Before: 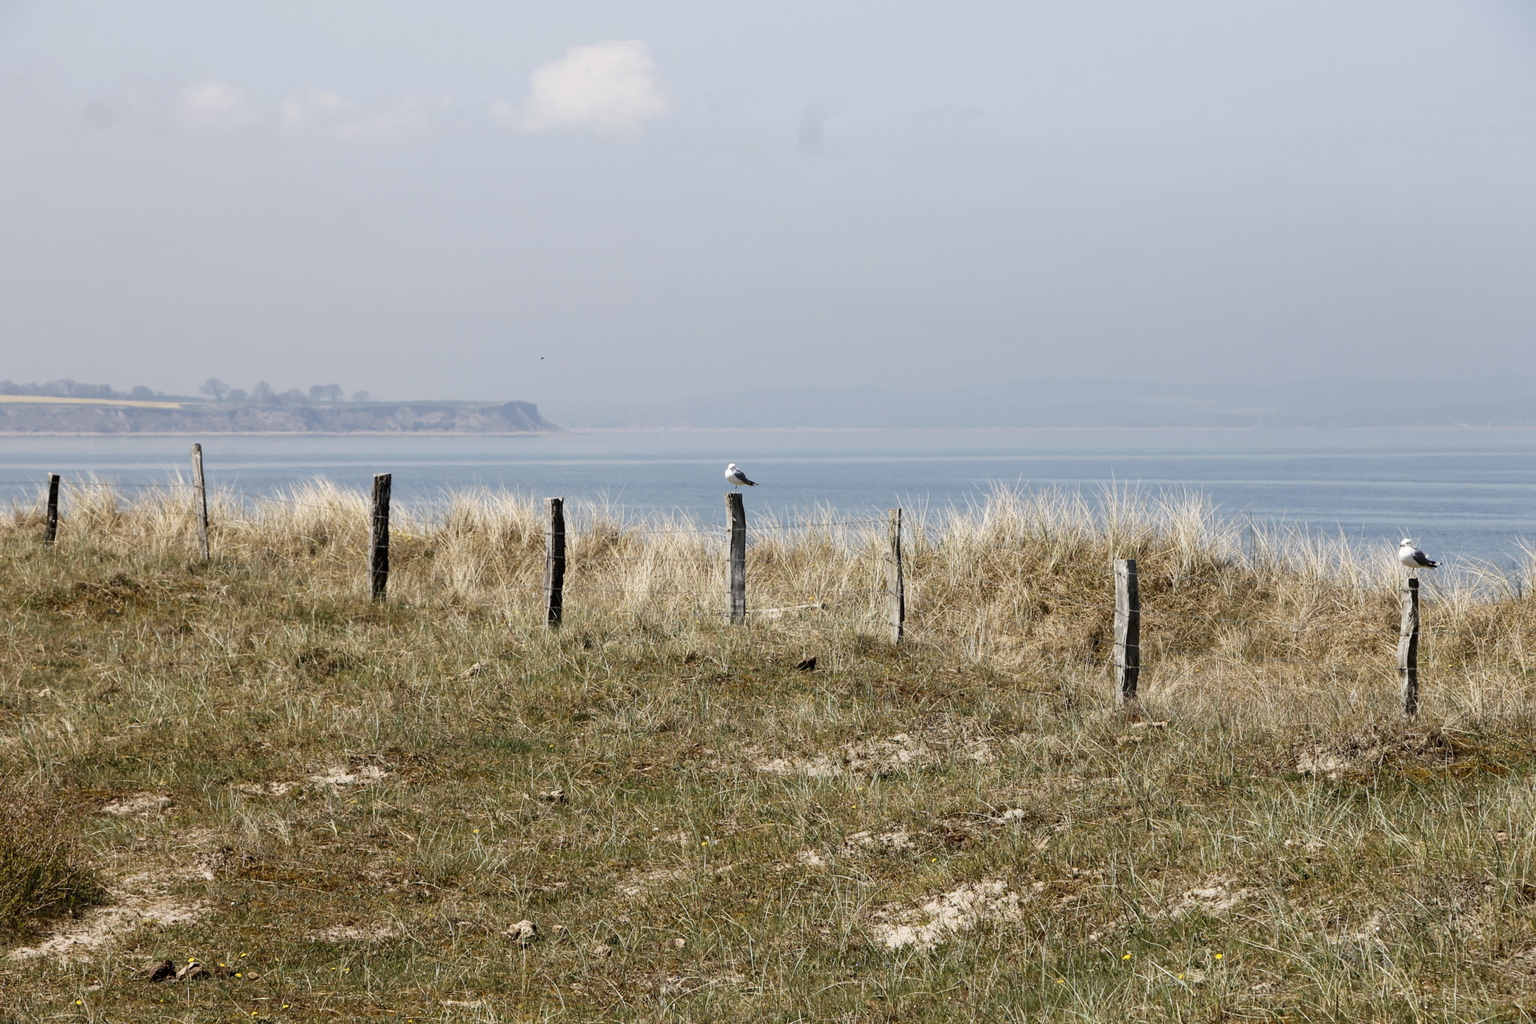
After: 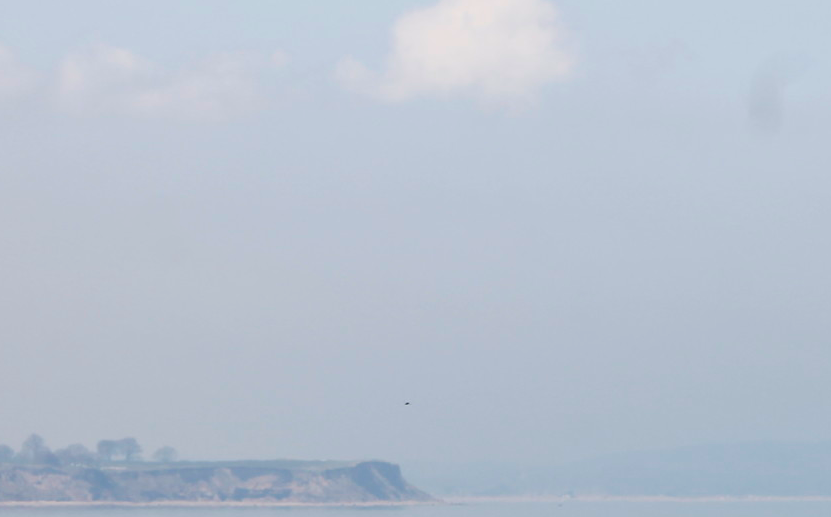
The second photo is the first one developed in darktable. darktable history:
color balance rgb: perceptual saturation grading › global saturation 20%, global vibrance 20%
crop: left 15.452%, top 5.459%, right 43.956%, bottom 56.62%
